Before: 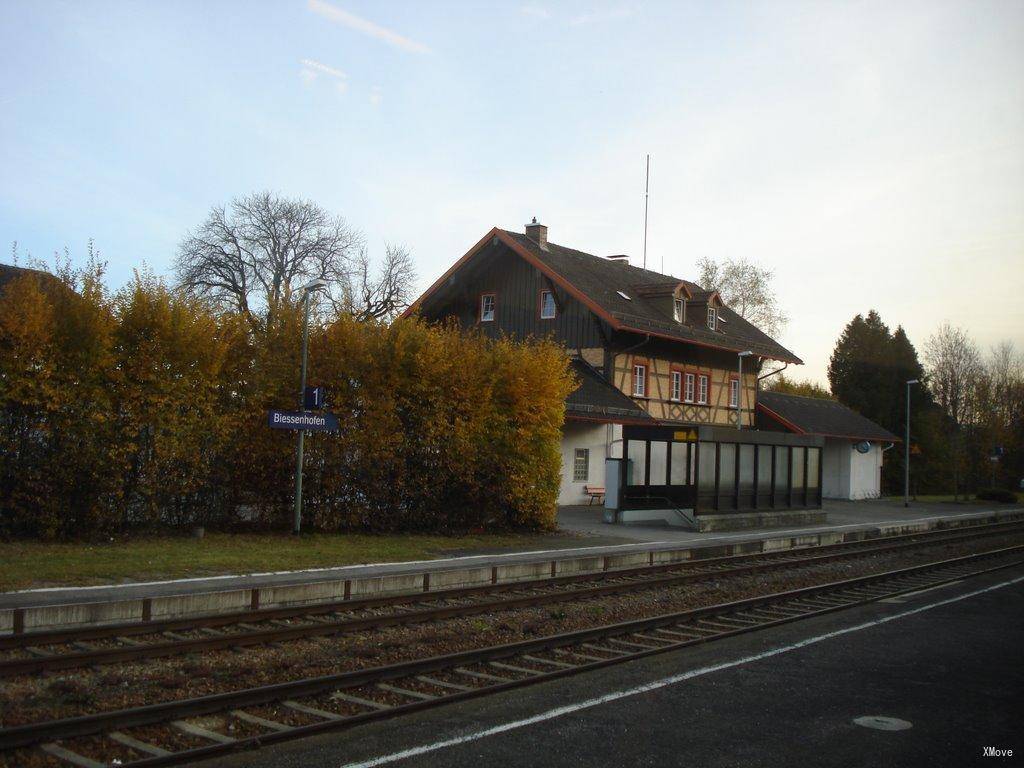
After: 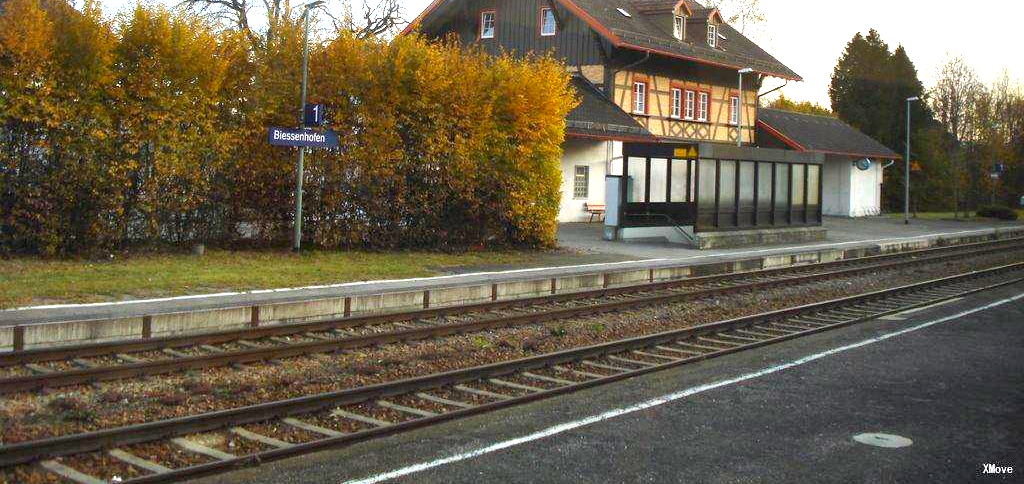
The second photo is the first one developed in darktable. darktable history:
shadows and highlights: shadows 52.02, highlights -28.41, soften with gaussian
crop and rotate: top 36.956%
exposure: black level correction 0.001, exposure 1.712 EV, compensate highlight preservation false
color balance rgb: perceptual saturation grading › global saturation 10.457%
